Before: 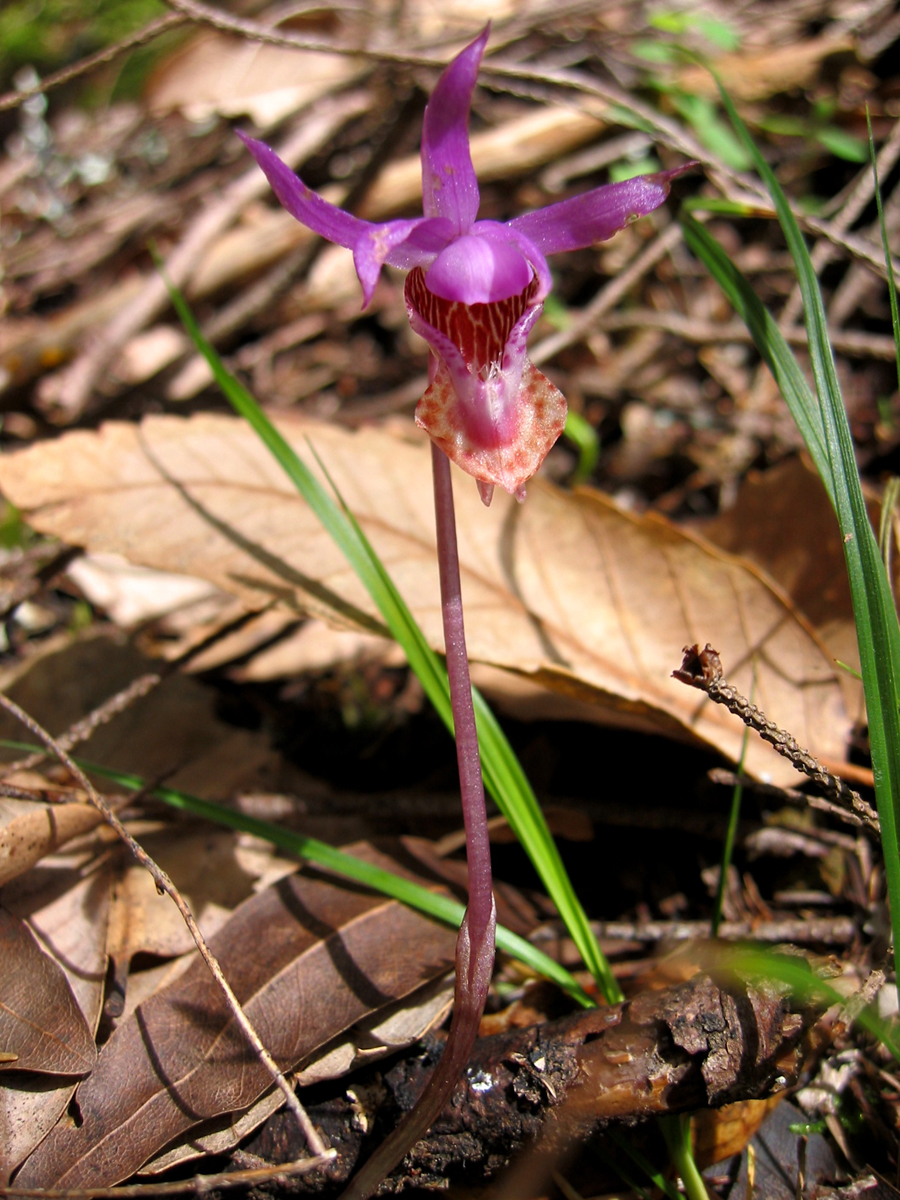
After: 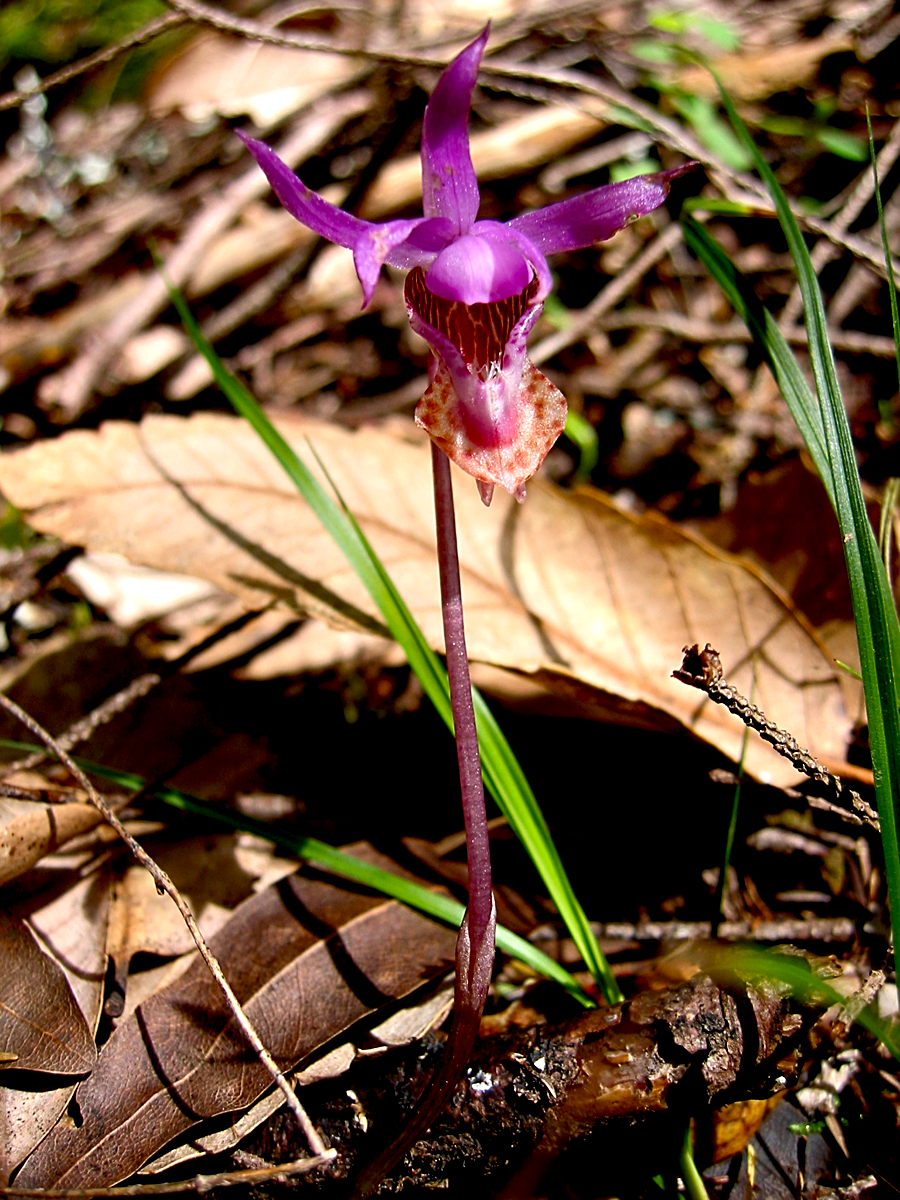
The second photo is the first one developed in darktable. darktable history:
sharpen: on, module defaults
tone equalizer: -8 EV -0.409 EV, -7 EV -0.368 EV, -6 EV -0.299 EV, -5 EV -0.215 EV, -3 EV 0.209 EV, -2 EV 0.355 EV, -1 EV 0.364 EV, +0 EV 0.416 EV, edges refinement/feathering 500, mask exposure compensation -1.57 EV, preserve details no
exposure: black level correction 0.028, exposure -0.074 EV, compensate highlight preservation false
